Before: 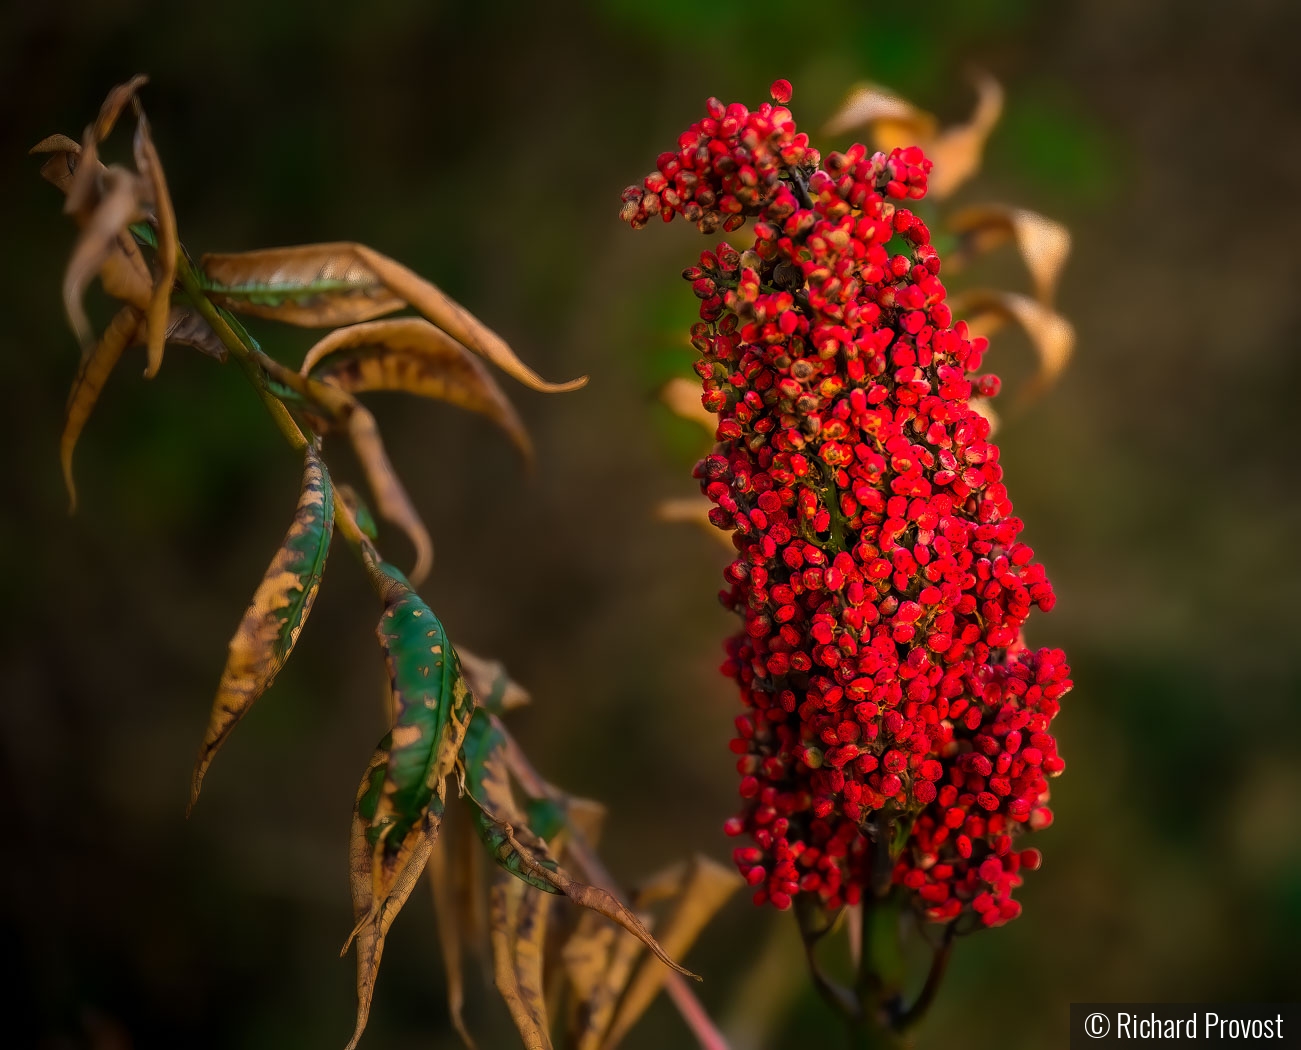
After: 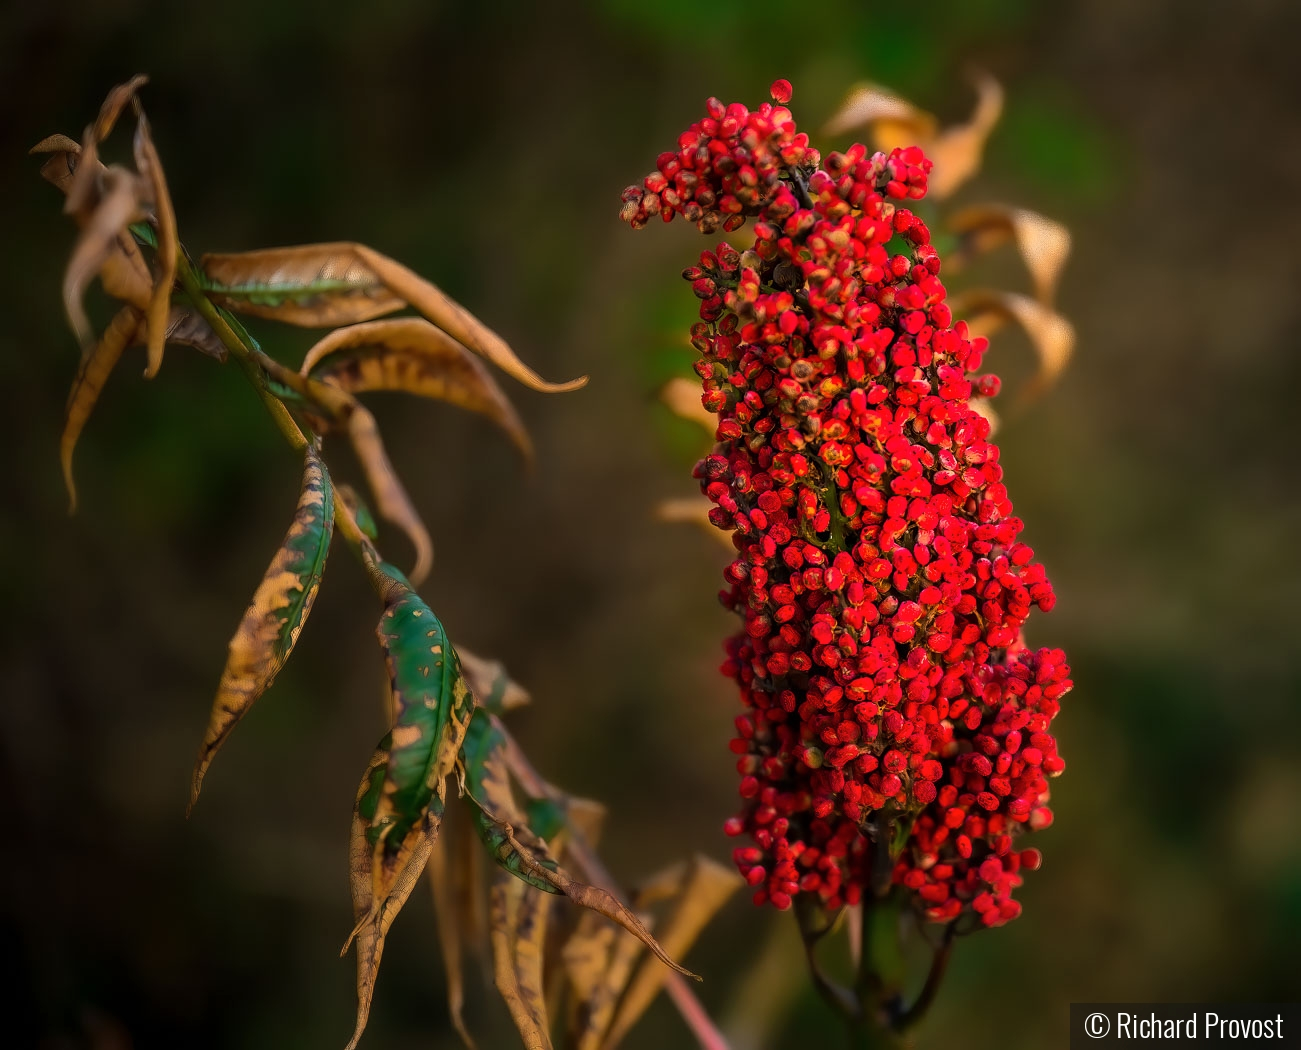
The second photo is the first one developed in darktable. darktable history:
shadows and highlights: shadows 19.87, highlights -19.5, soften with gaussian
